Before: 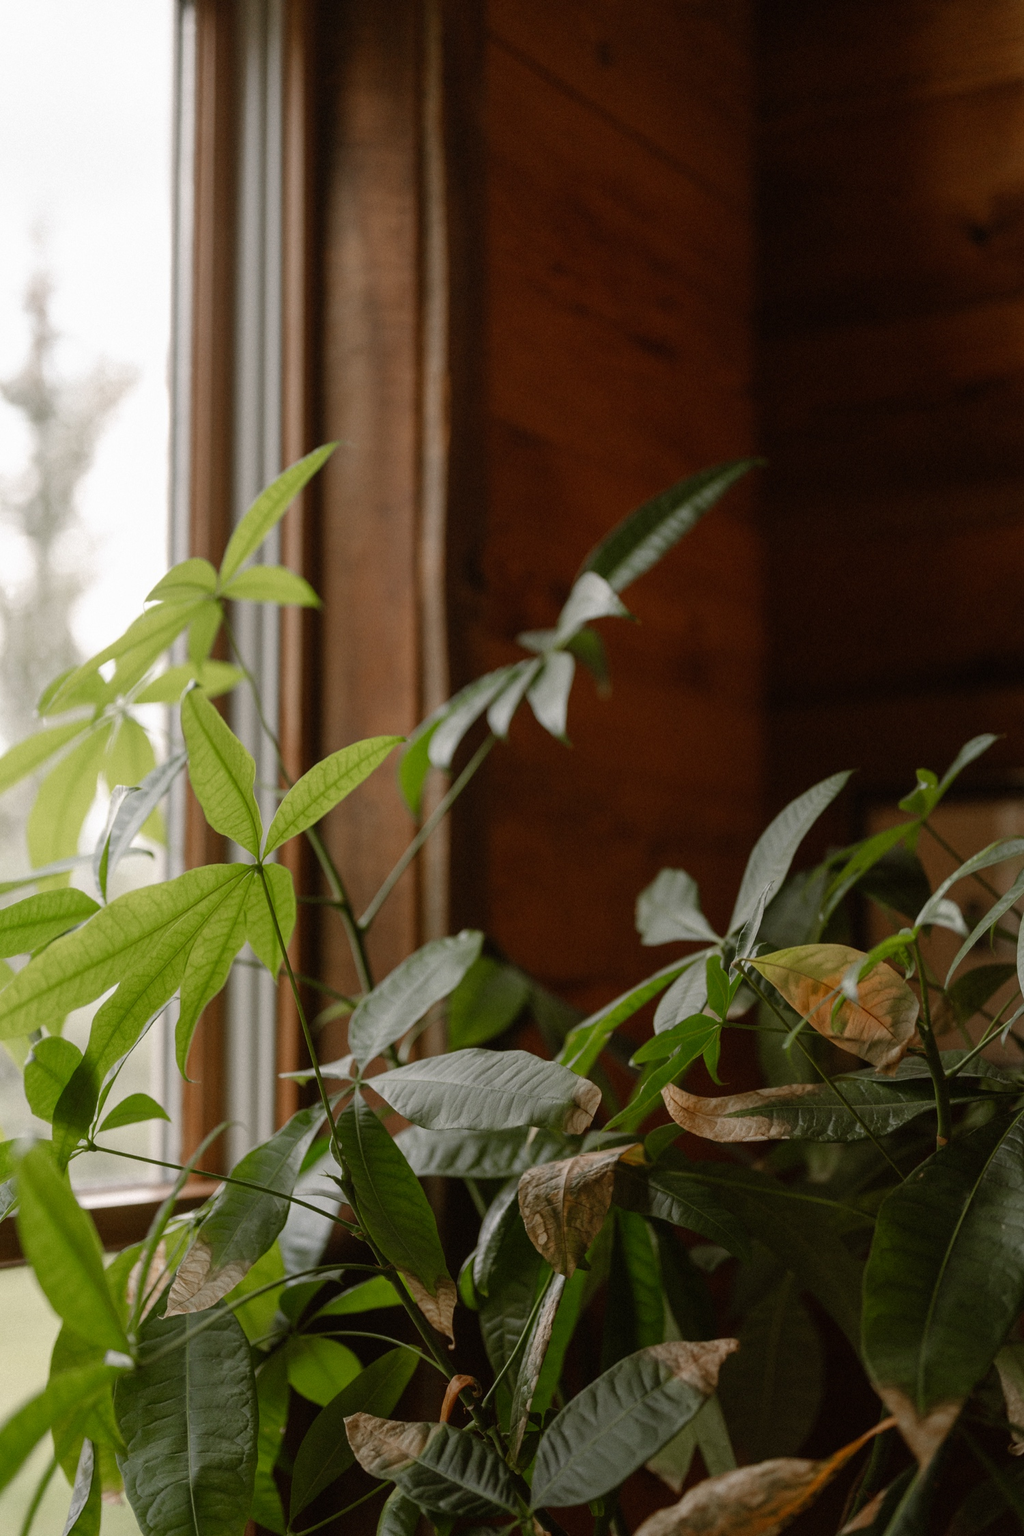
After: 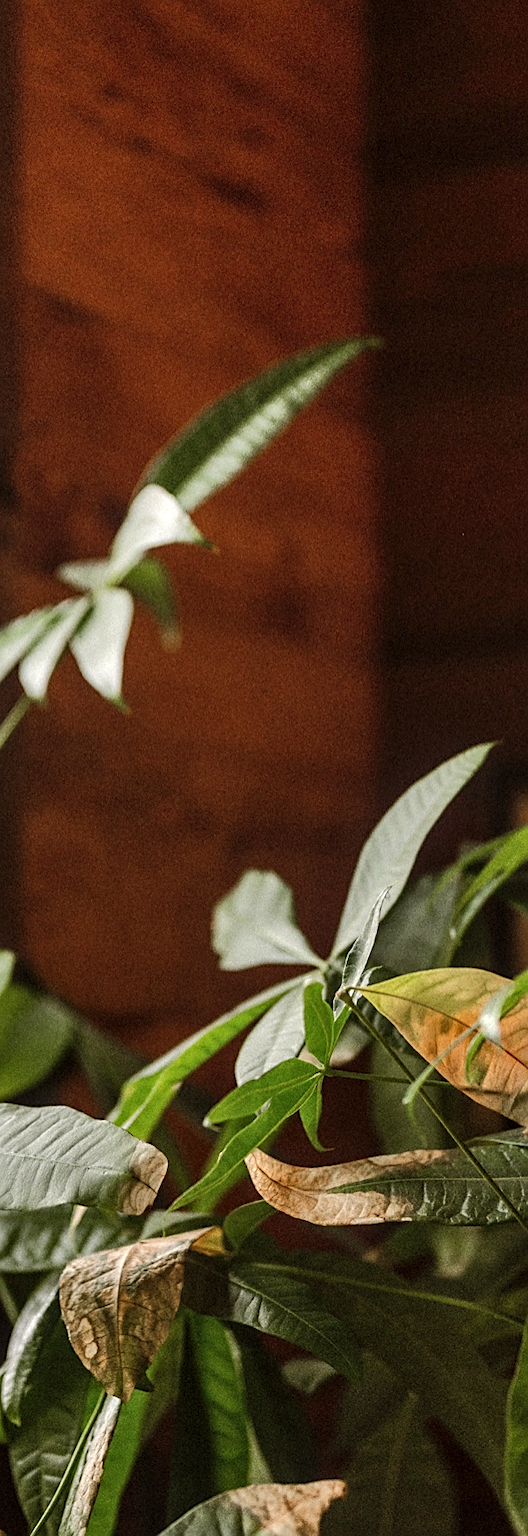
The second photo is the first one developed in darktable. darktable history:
shadows and highlights: radius 136.19, soften with gaussian
exposure: black level correction 0, exposure 0.702 EV, compensate highlight preservation false
crop: left 46.191%, top 12.926%, right 14.032%, bottom 10.012%
sharpen: on, module defaults
tone equalizer: -8 EV -0.392 EV, -7 EV -0.421 EV, -6 EV -0.333 EV, -5 EV -0.247 EV, -3 EV 0.24 EV, -2 EV 0.316 EV, -1 EV 0.389 EV, +0 EV 0.441 EV, edges refinement/feathering 500, mask exposure compensation -1.57 EV, preserve details no
local contrast: on, module defaults
